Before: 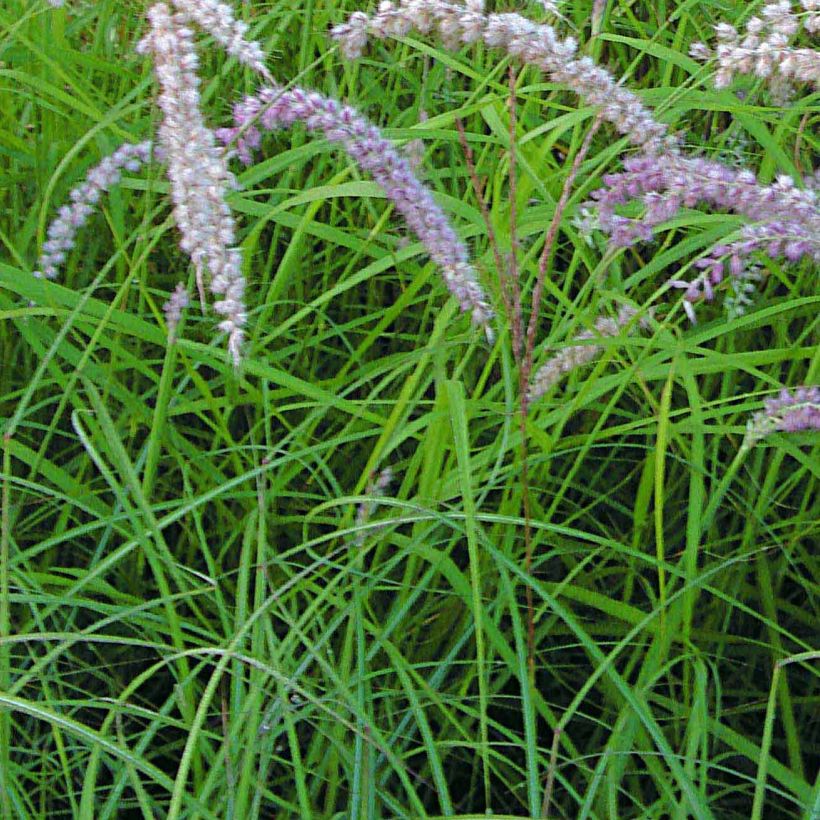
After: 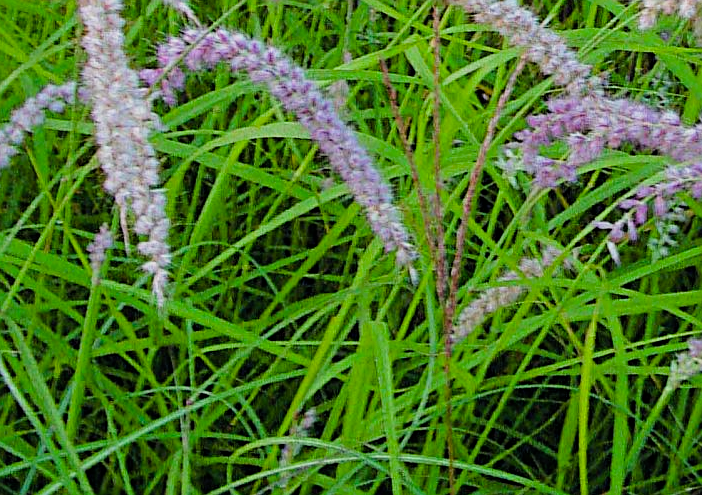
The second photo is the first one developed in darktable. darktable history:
sharpen: on, module defaults
crop and rotate: left 9.345%, top 7.22%, right 4.982%, bottom 32.331%
filmic rgb: hardness 4.17
exposure: exposure -0.04 EV, compensate highlight preservation false
color balance: contrast 6.48%, output saturation 113.3%
